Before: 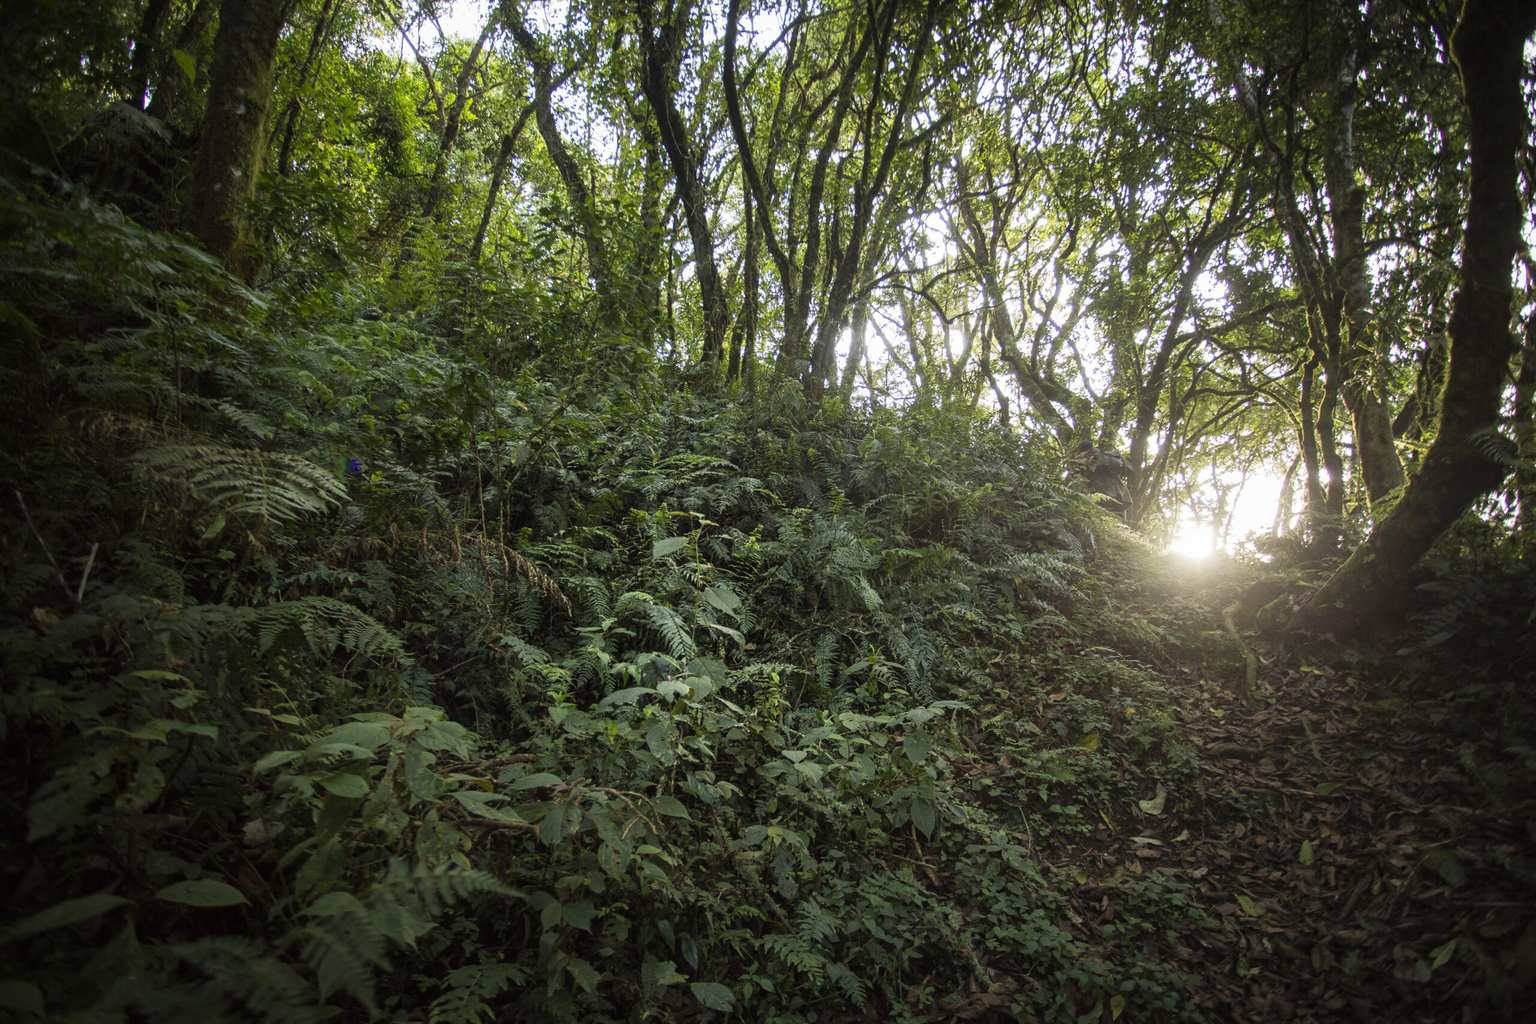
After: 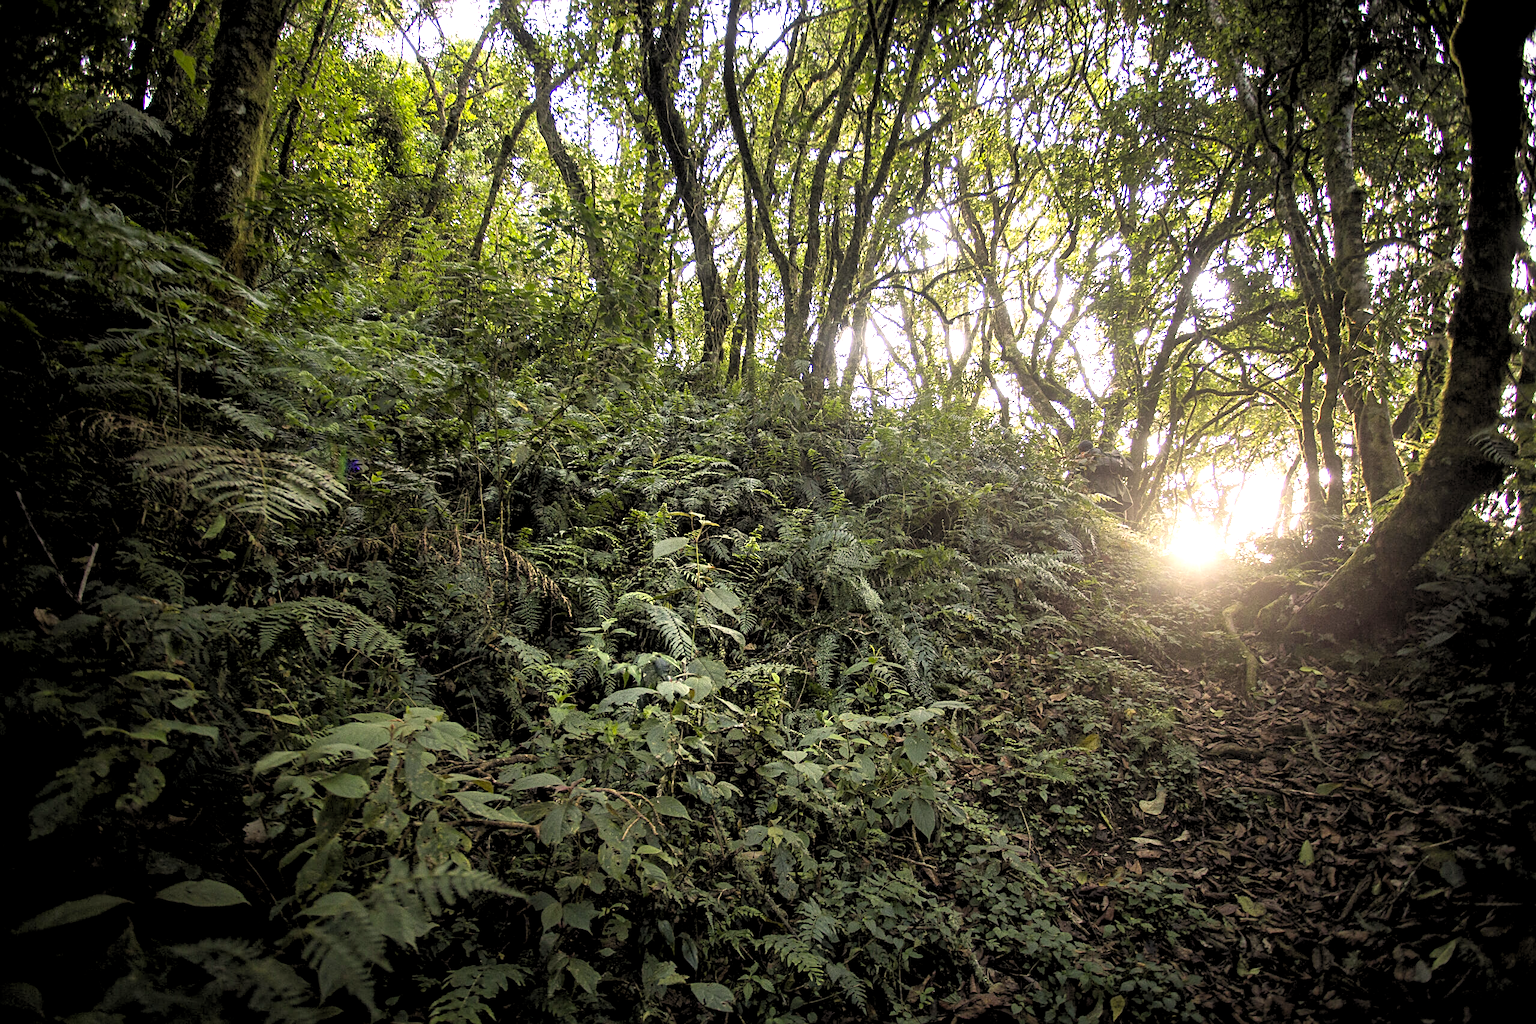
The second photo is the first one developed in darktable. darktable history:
rgb levels: levels [[0.013, 0.434, 0.89], [0, 0.5, 1], [0, 0.5, 1]]
exposure: exposure 0.426 EV, compensate highlight preservation false
sharpen: on, module defaults
color correction: highlights a* 7.34, highlights b* 4.37
